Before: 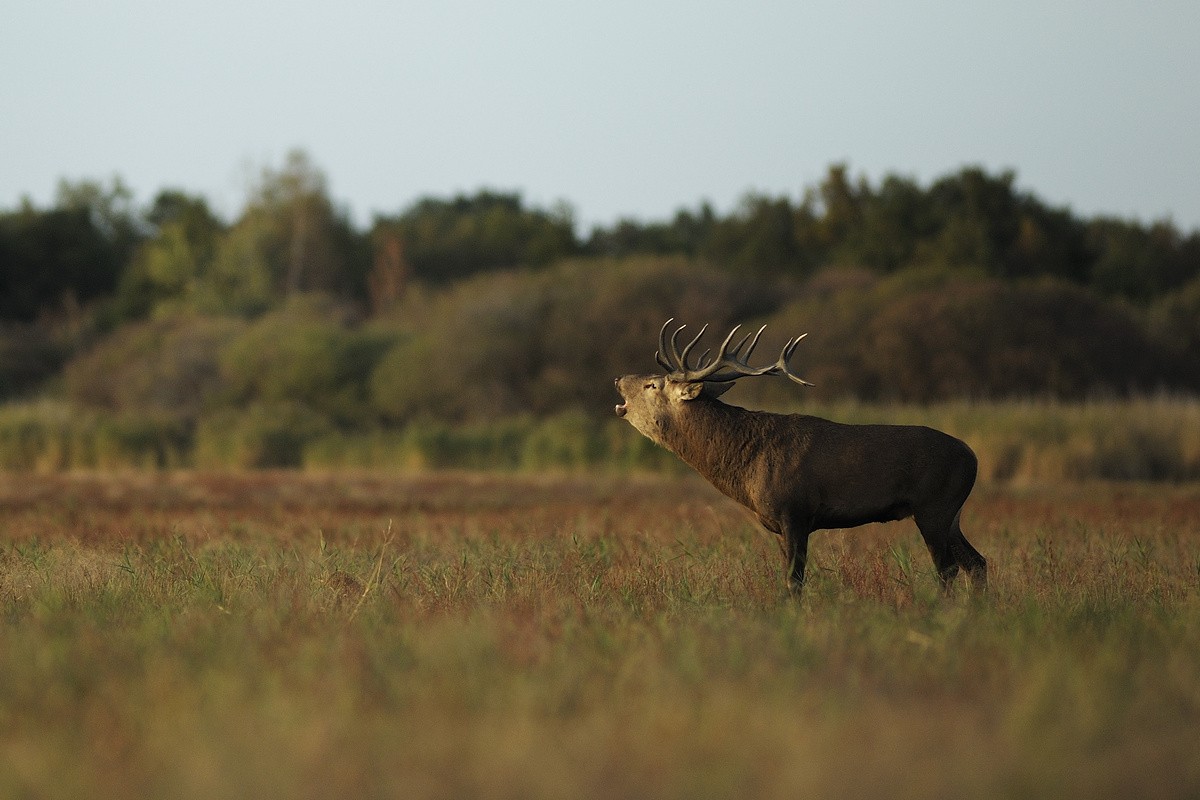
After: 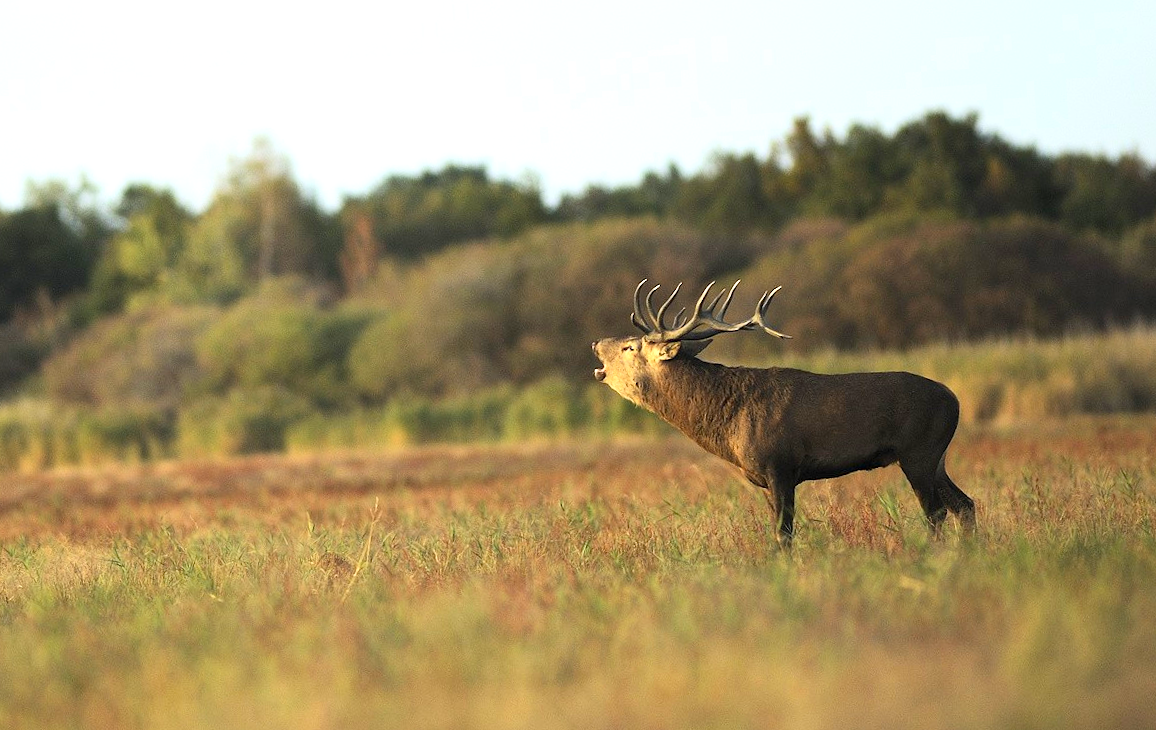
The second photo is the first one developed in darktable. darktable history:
contrast brightness saturation: contrast 0.2, brightness 0.16, saturation 0.22
rotate and perspective: rotation -3.52°, crop left 0.036, crop right 0.964, crop top 0.081, crop bottom 0.919
exposure: black level correction 0.001, exposure 0.955 EV, compensate exposure bias true, compensate highlight preservation false
